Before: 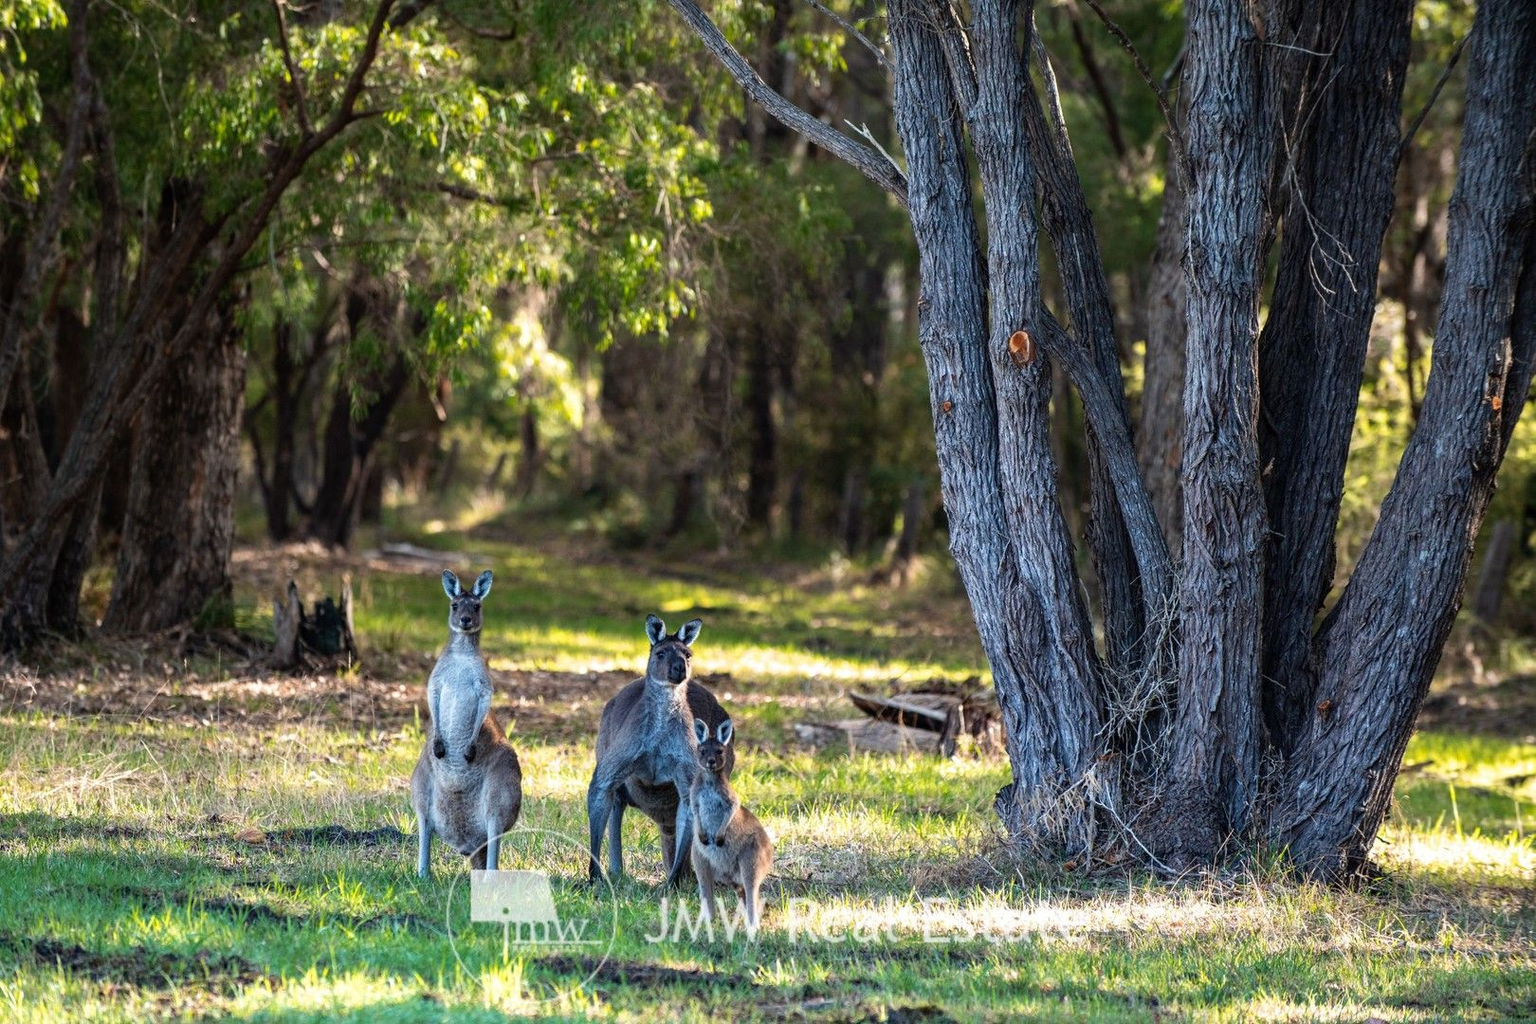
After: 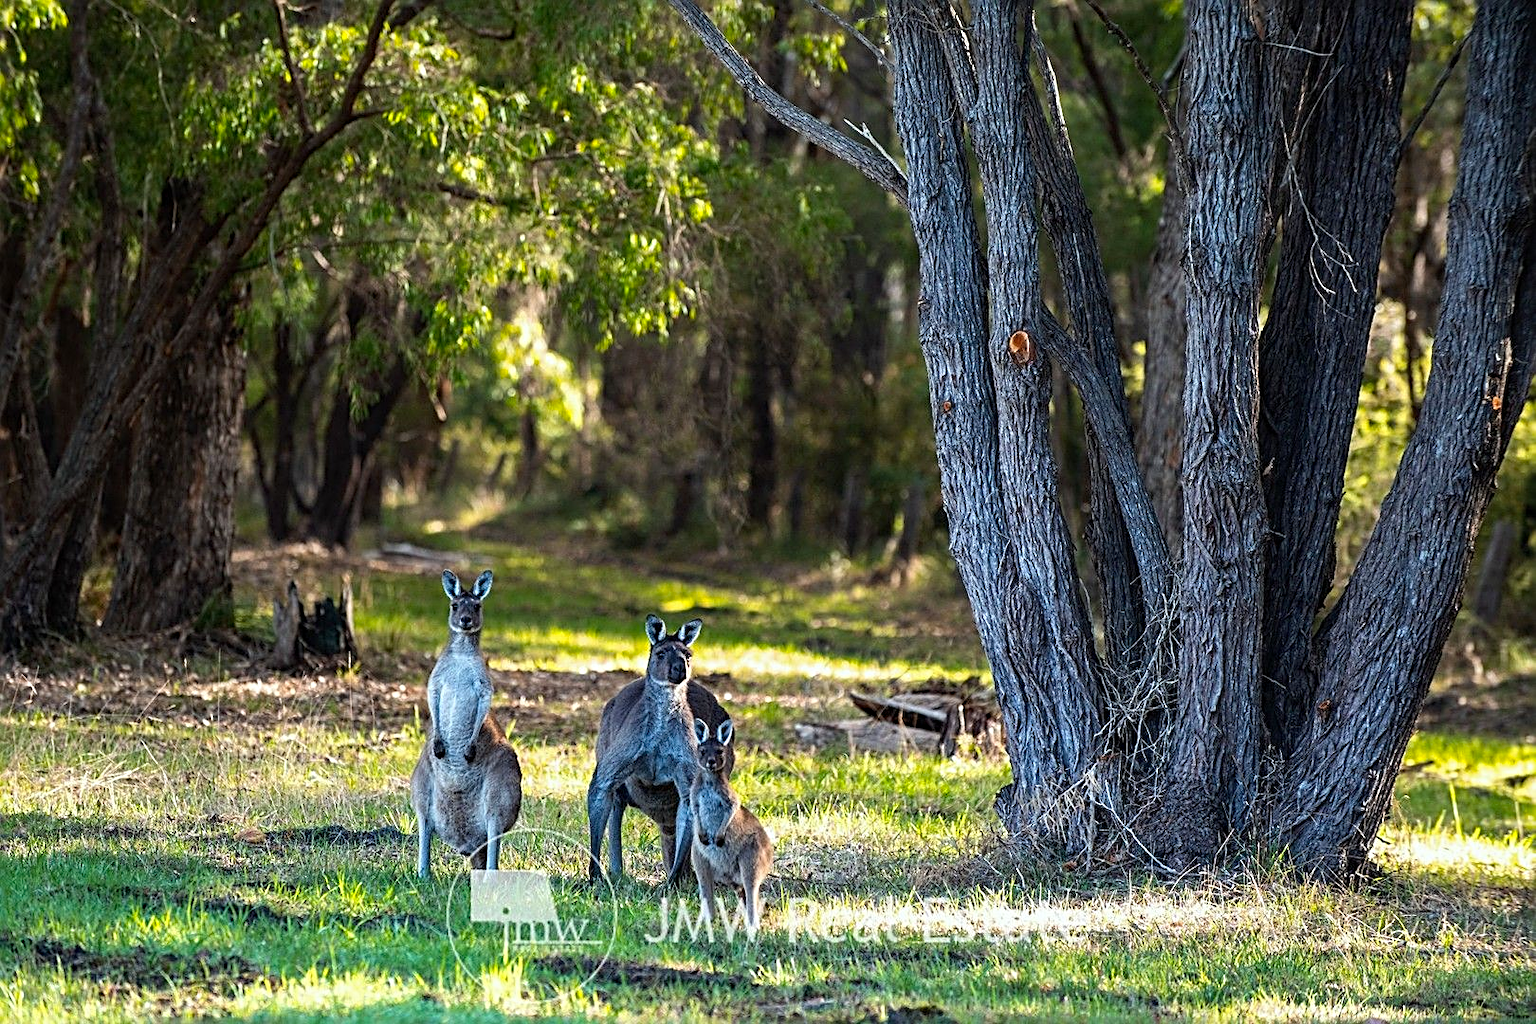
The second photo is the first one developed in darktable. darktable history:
white balance: red 0.978, blue 0.999
color balance: output saturation 110%
sharpen: radius 2.584, amount 0.688
